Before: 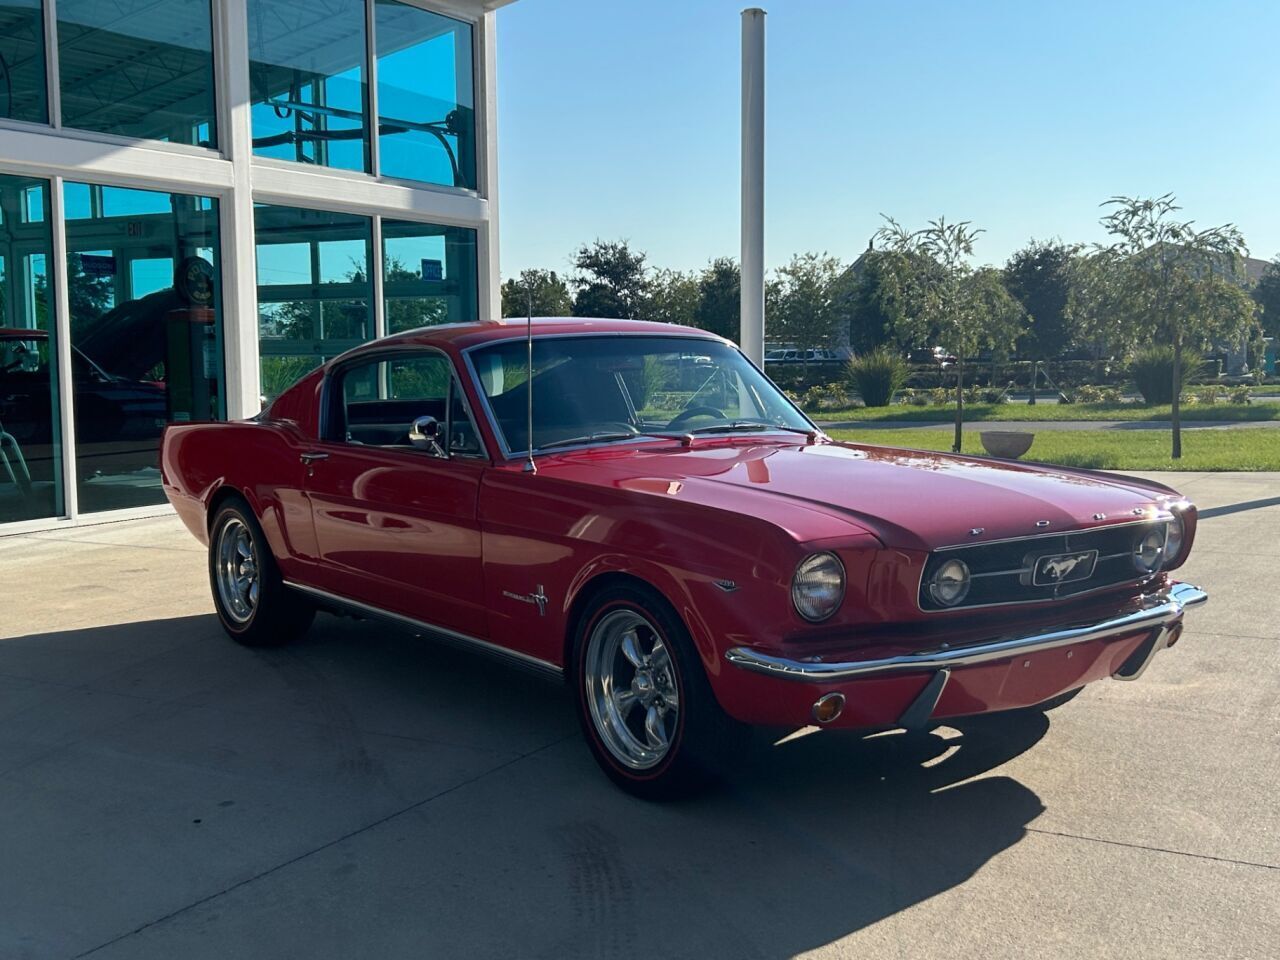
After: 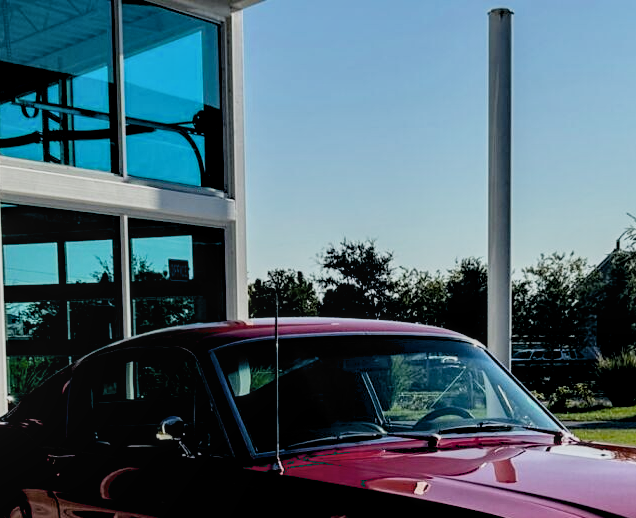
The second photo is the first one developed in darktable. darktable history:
crop: left 19.824%, right 30.467%, bottom 45.994%
exposure: black level correction 0.046, exposure -0.233 EV, compensate exposure bias true, compensate highlight preservation false
filmic rgb: black relative exposure -5.06 EV, white relative exposure 3.56 EV, threshold 2.99 EV, hardness 3.16, contrast 1.187, highlights saturation mix -48.81%, enable highlight reconstruction true
local contrast: detail 130%
